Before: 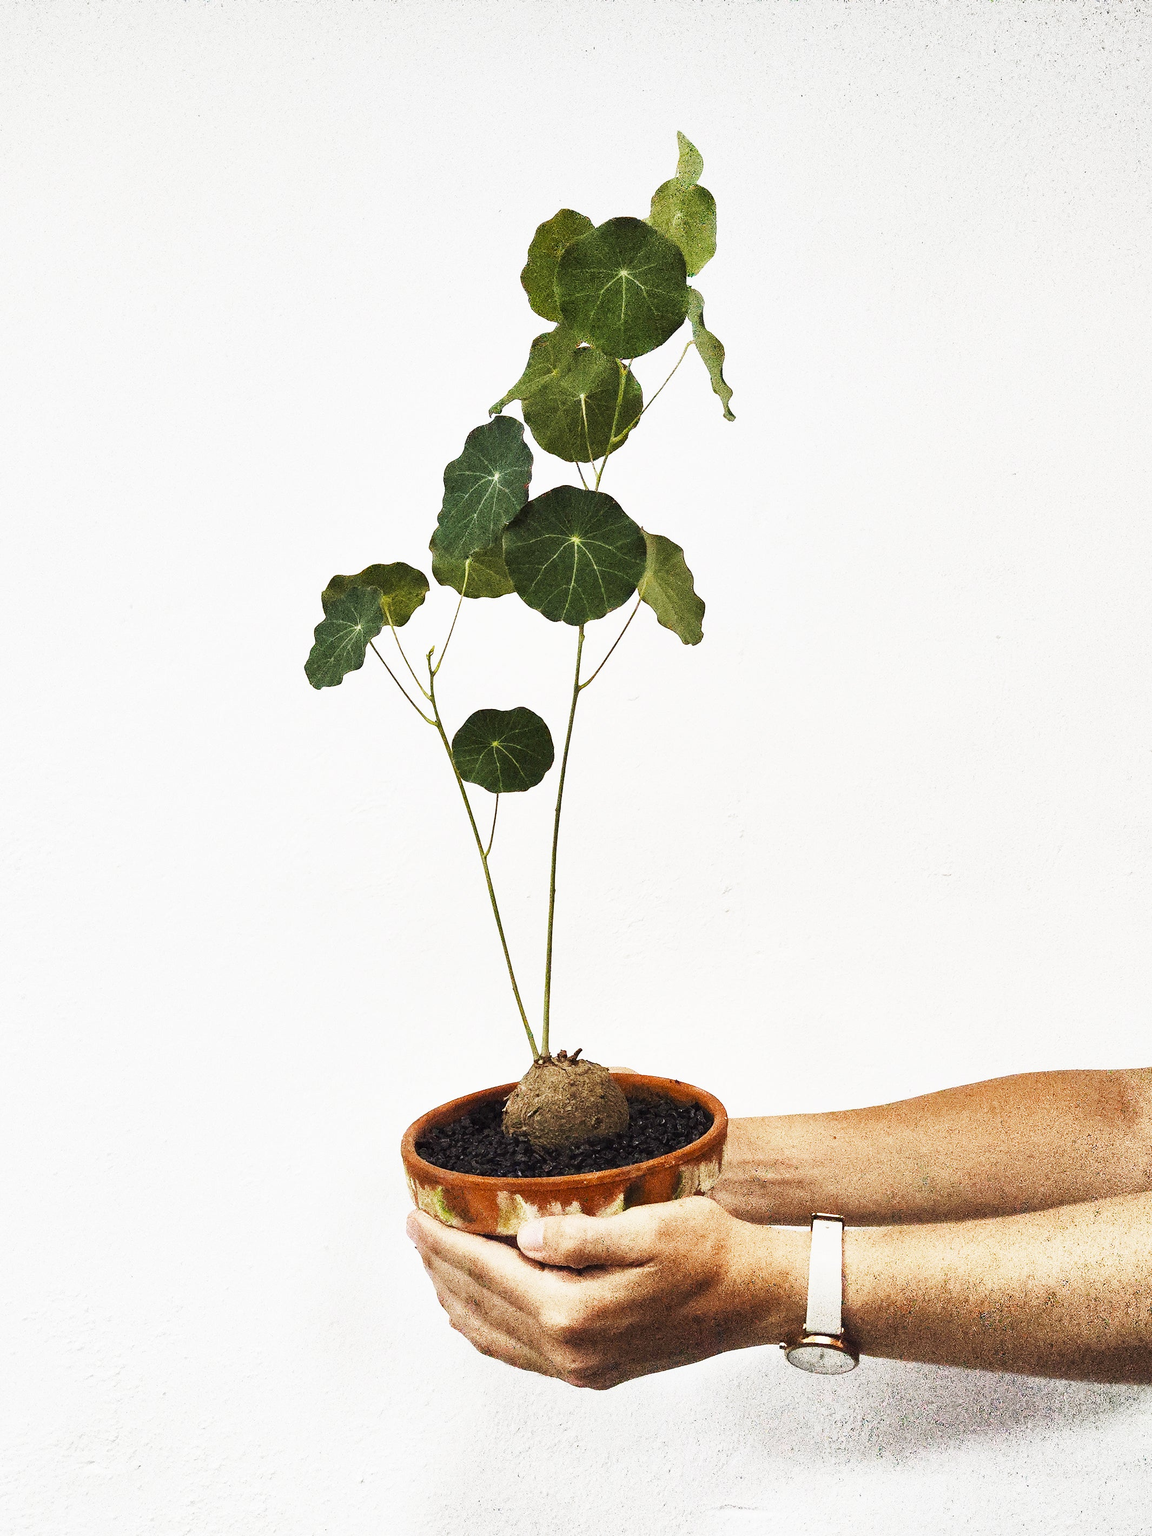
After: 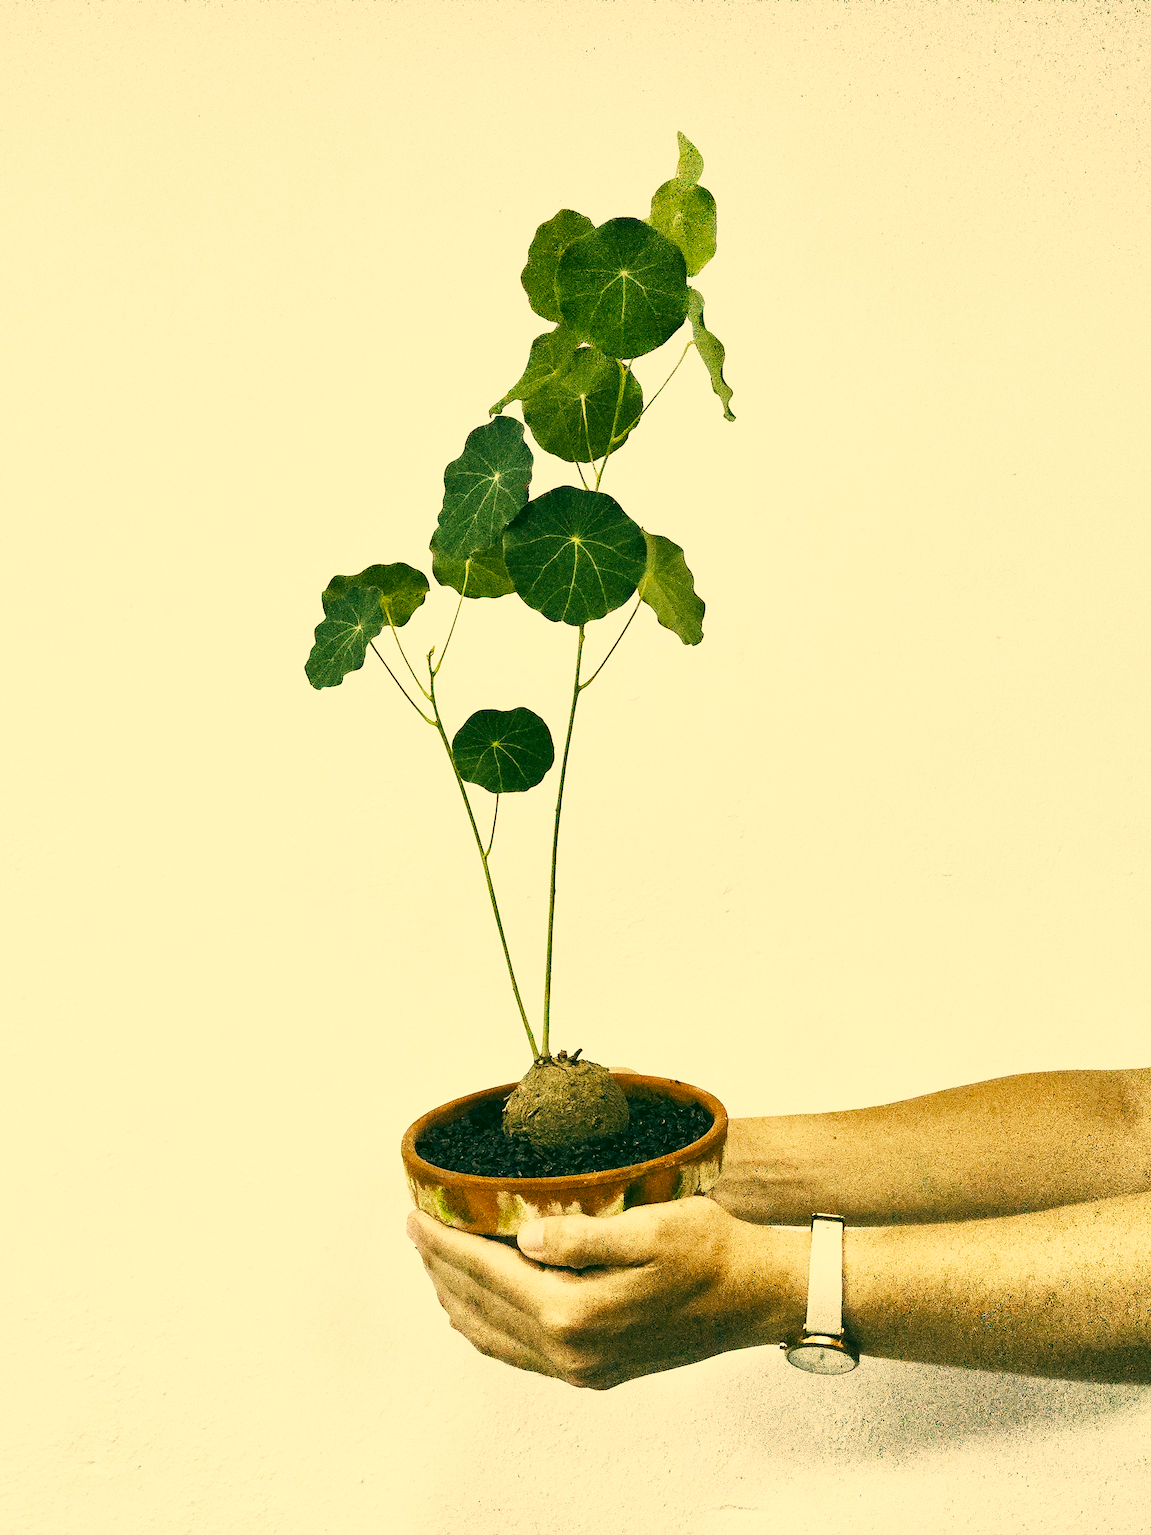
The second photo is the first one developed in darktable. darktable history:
color correction: highlights a* 5.61, highlights b* 32.92, shadows a* -26.36, shadows b* 4.01
